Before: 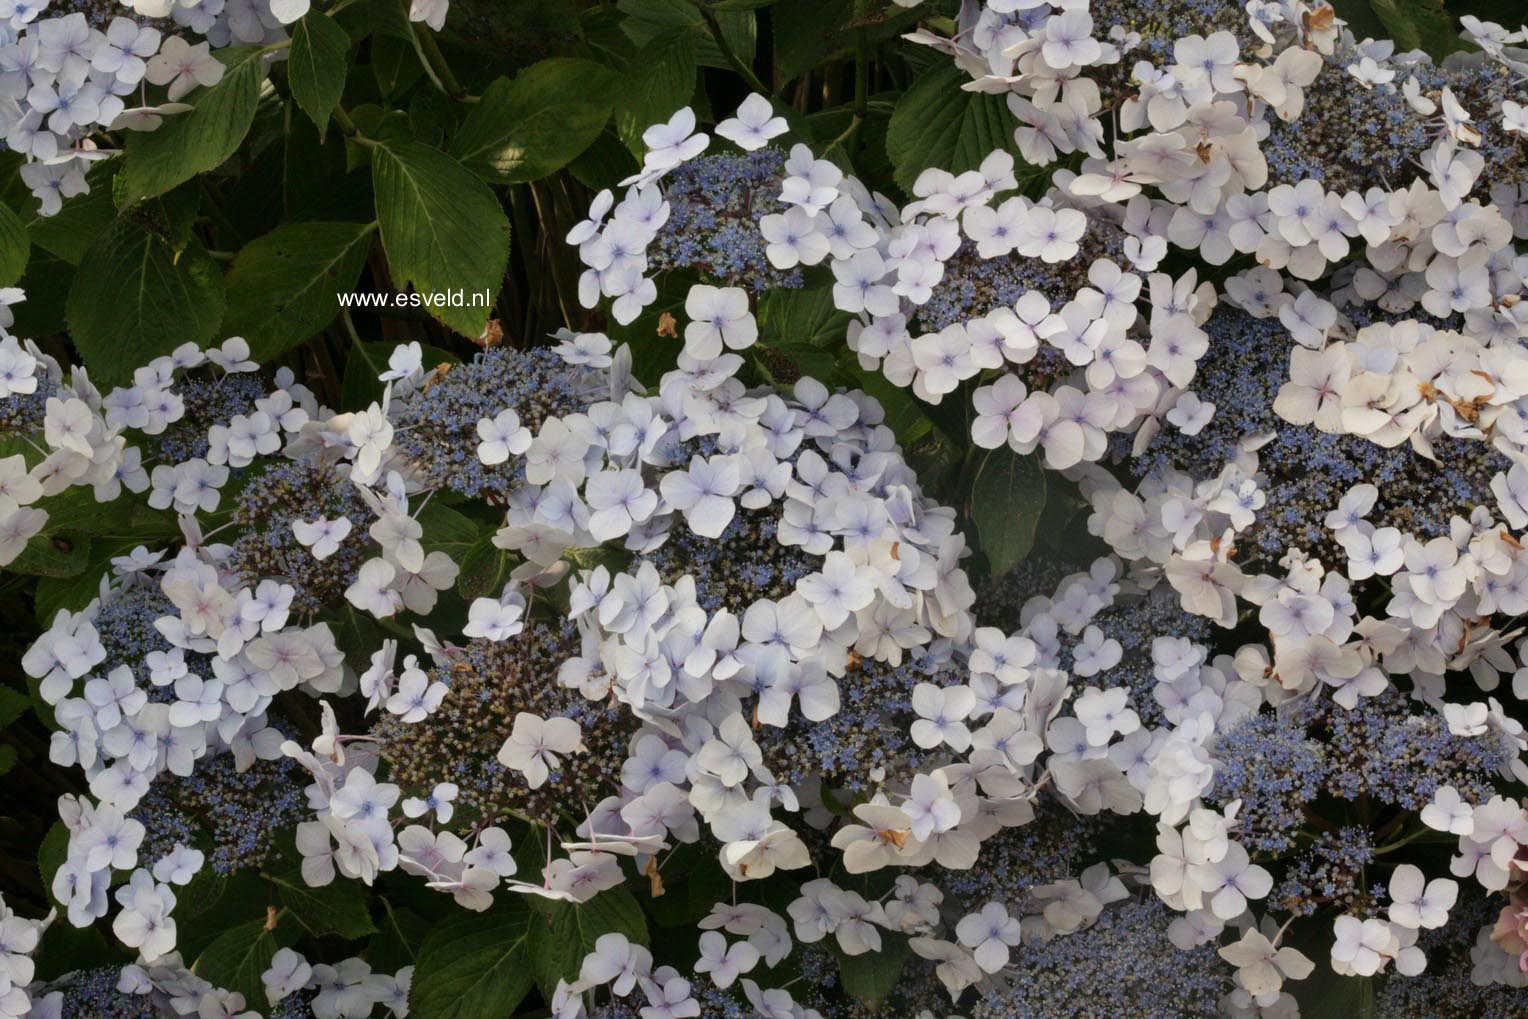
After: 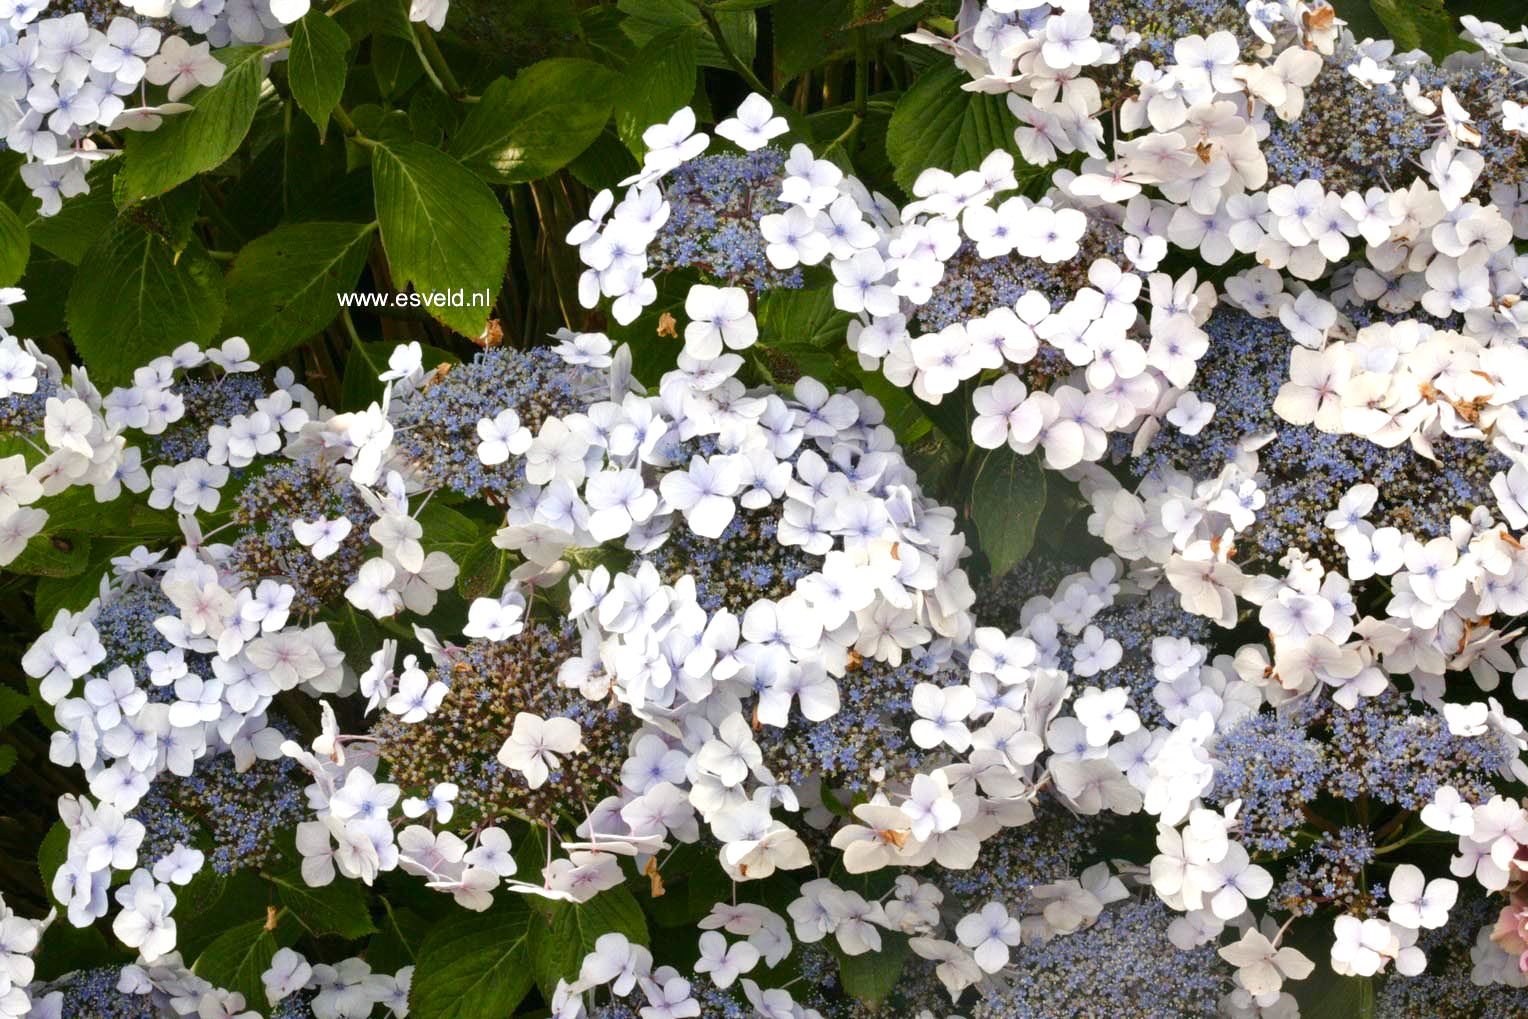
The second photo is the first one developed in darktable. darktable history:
color balance rgb: perceptual saturation grading › global saturation 20%, perceptual saturation grading › highlights -50%, perceptual saturation grading › shadows 30%, perceptual brilliance grading › global brilliance 10%, perceptual brilliance grading › shadows 15%
exposure: black level correction 0, exposure 0.5 EV, compensate exposure bias true, compensate highlight preservation false
